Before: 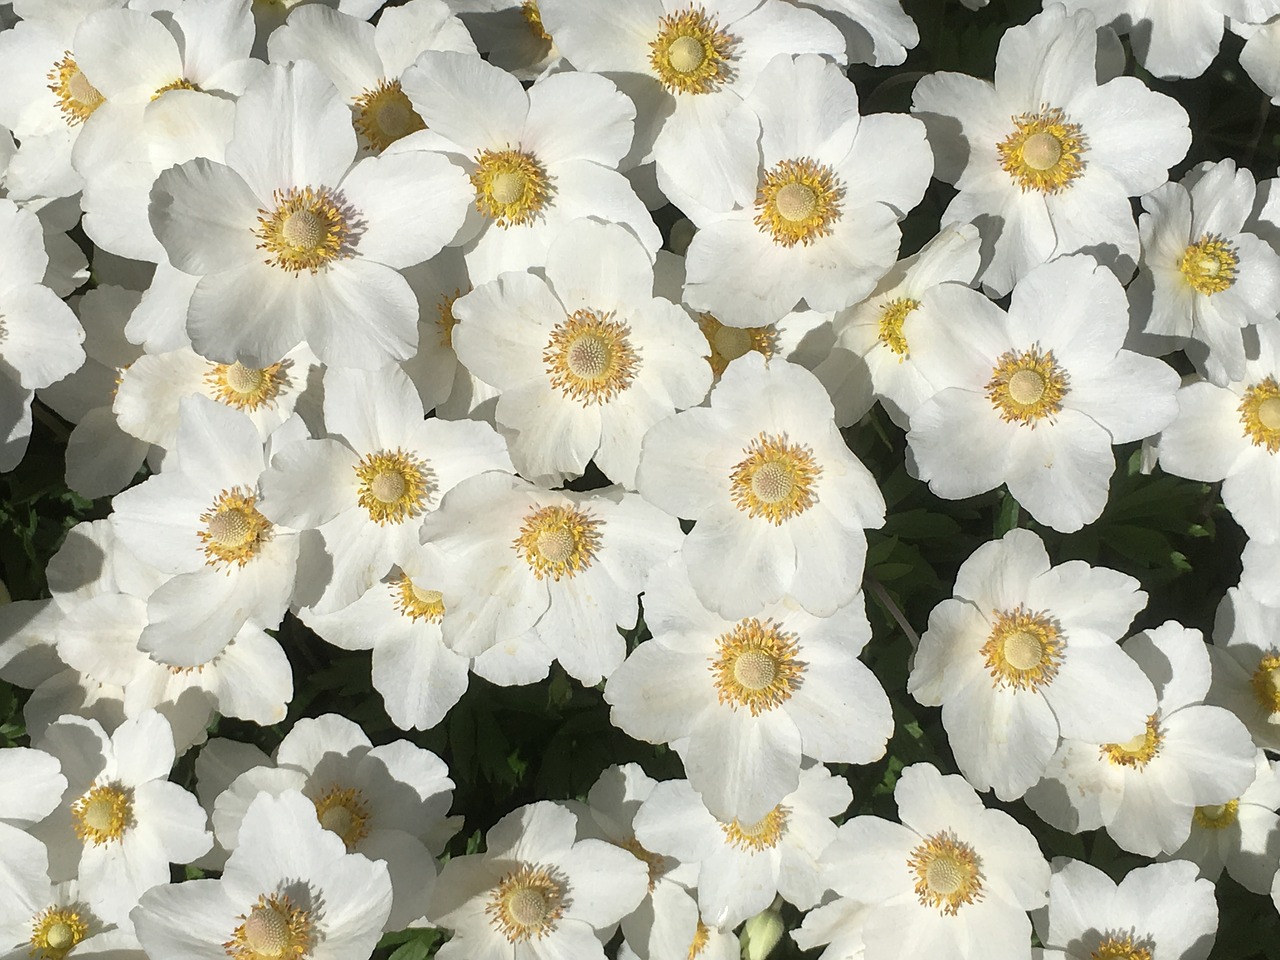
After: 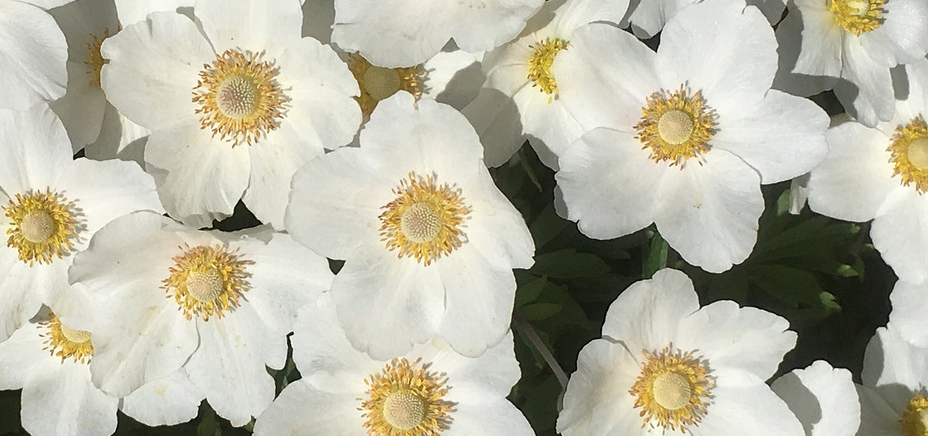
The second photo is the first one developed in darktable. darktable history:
crop and rotate: left 27.494%, top 27.172%, bottom 27.33%
